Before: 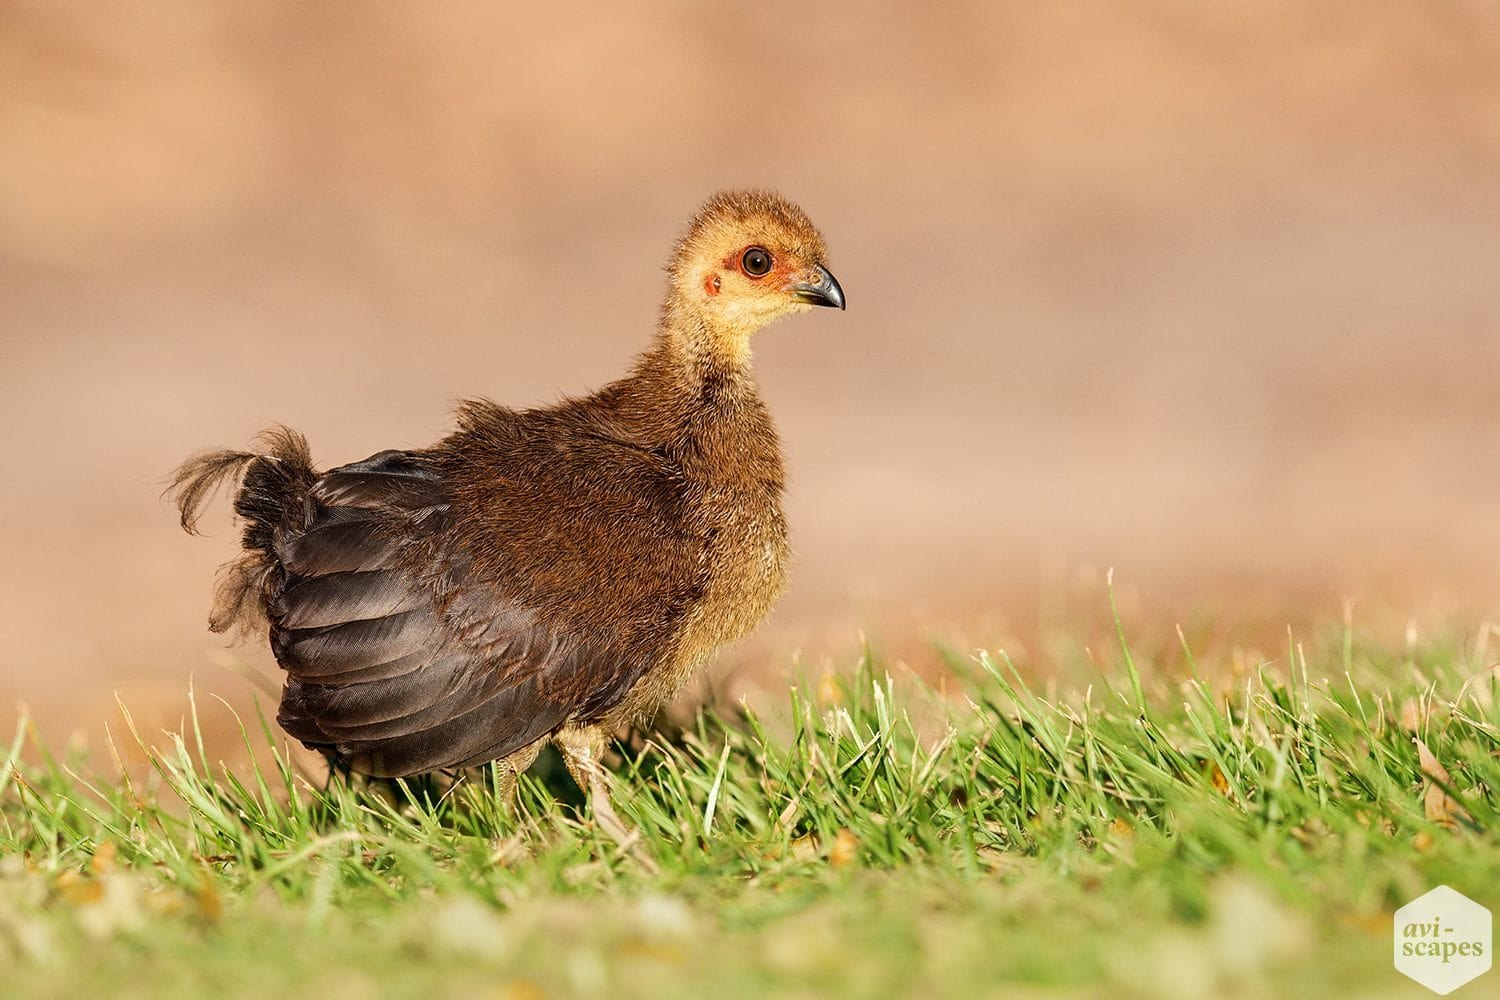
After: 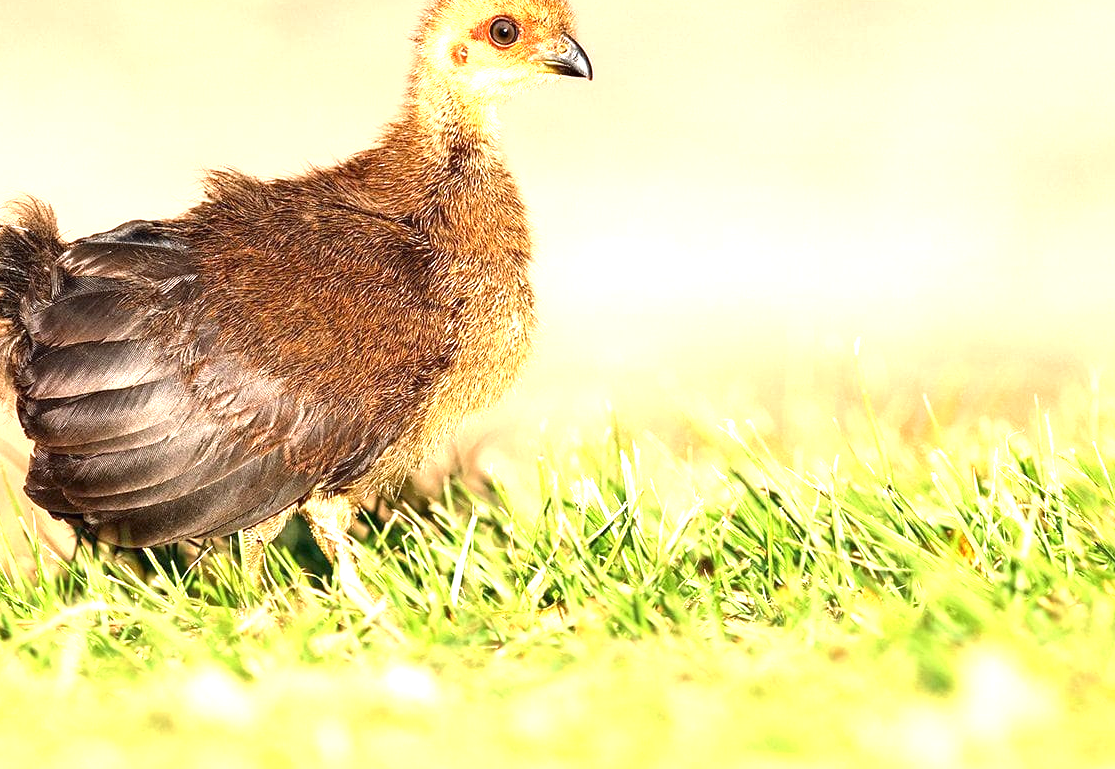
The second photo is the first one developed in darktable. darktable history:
crop: left 16.871%, top 23.034%, right 8.752%
exposure: black level correction 0, exposure 1.444 EV, compensate highlight preservation false
